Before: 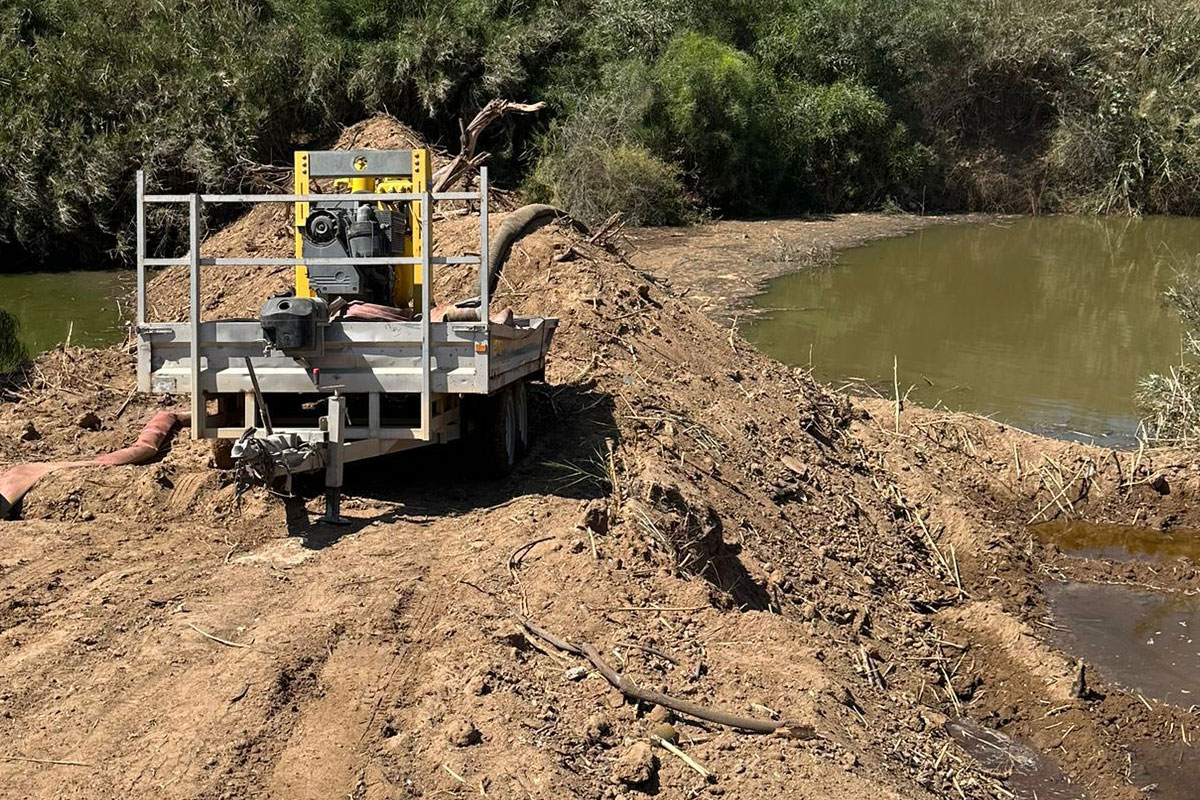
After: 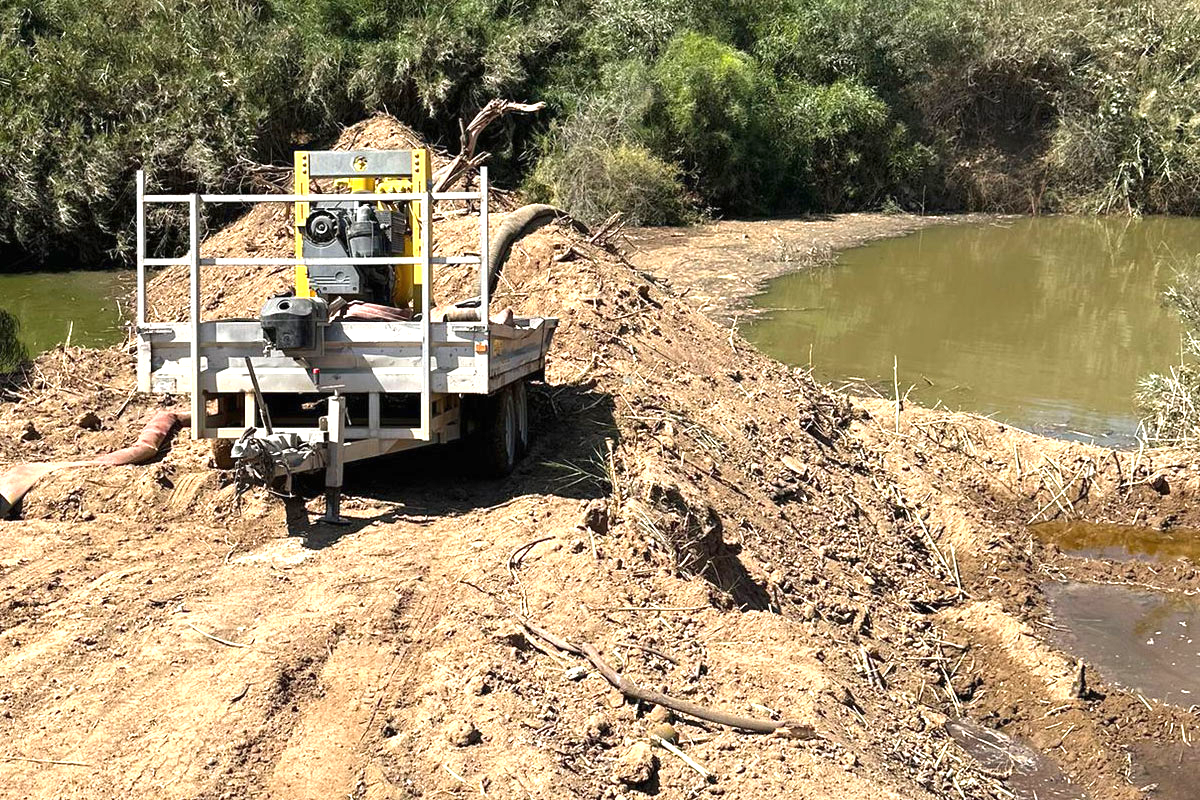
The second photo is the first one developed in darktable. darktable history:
white balance: red 1, blue 1
exposure: black level correction 0, exposure 1 EV, compensate exposure bias true, compensate highlight preservation false
